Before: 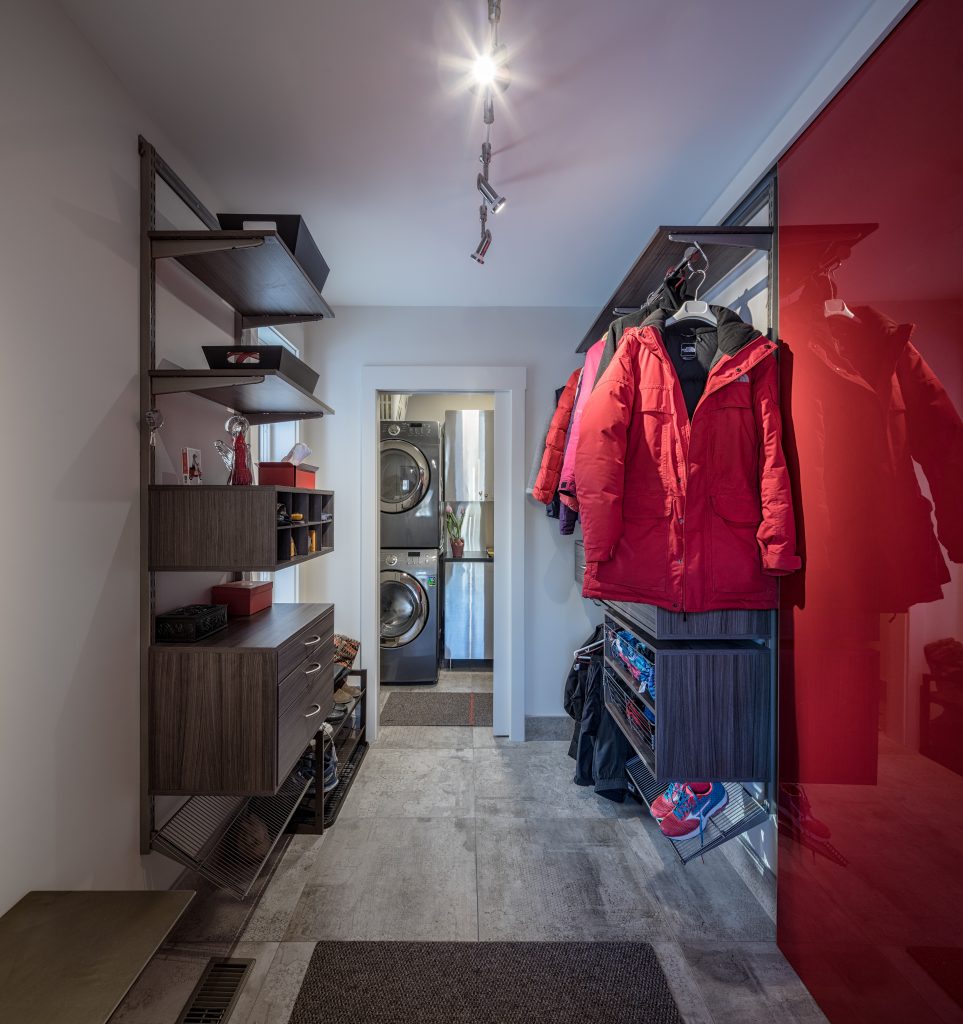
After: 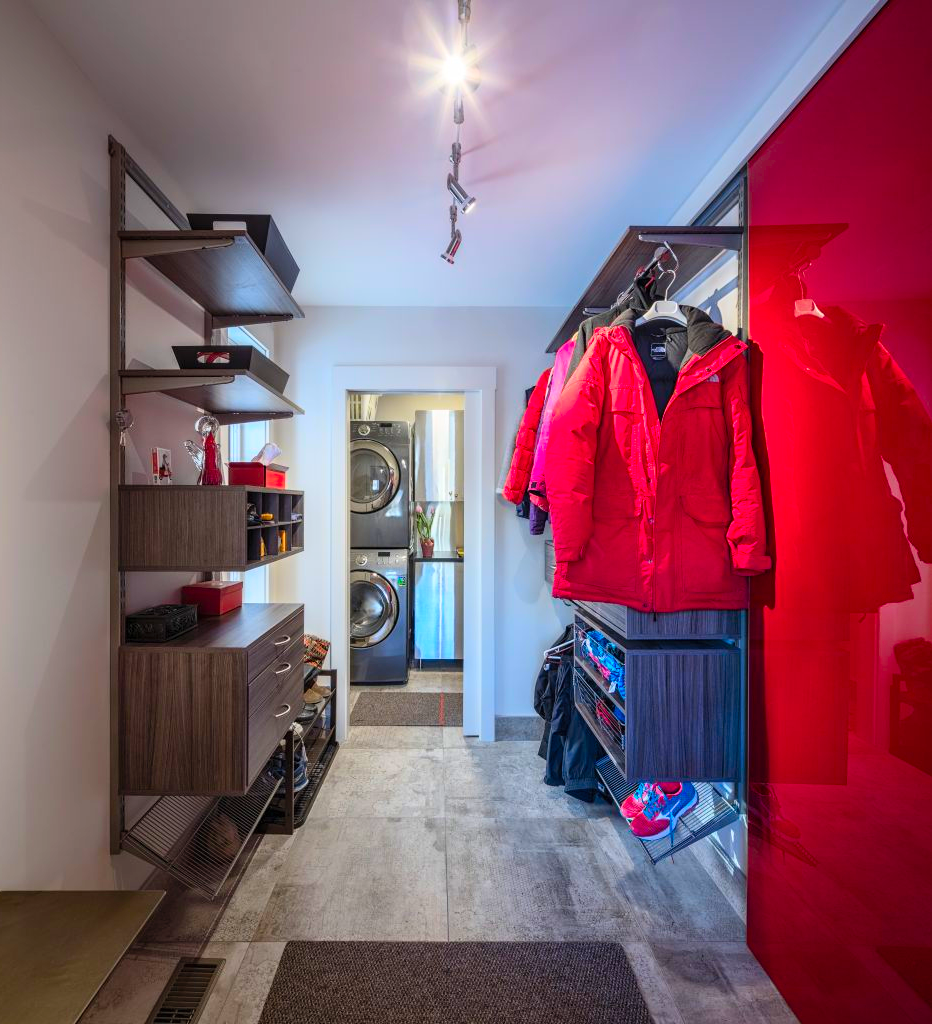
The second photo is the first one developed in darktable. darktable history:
contrast brightness saturation: contrast 0.197, brightness 0.199, saturation 0.812
crop and rotate: left 3.19%
